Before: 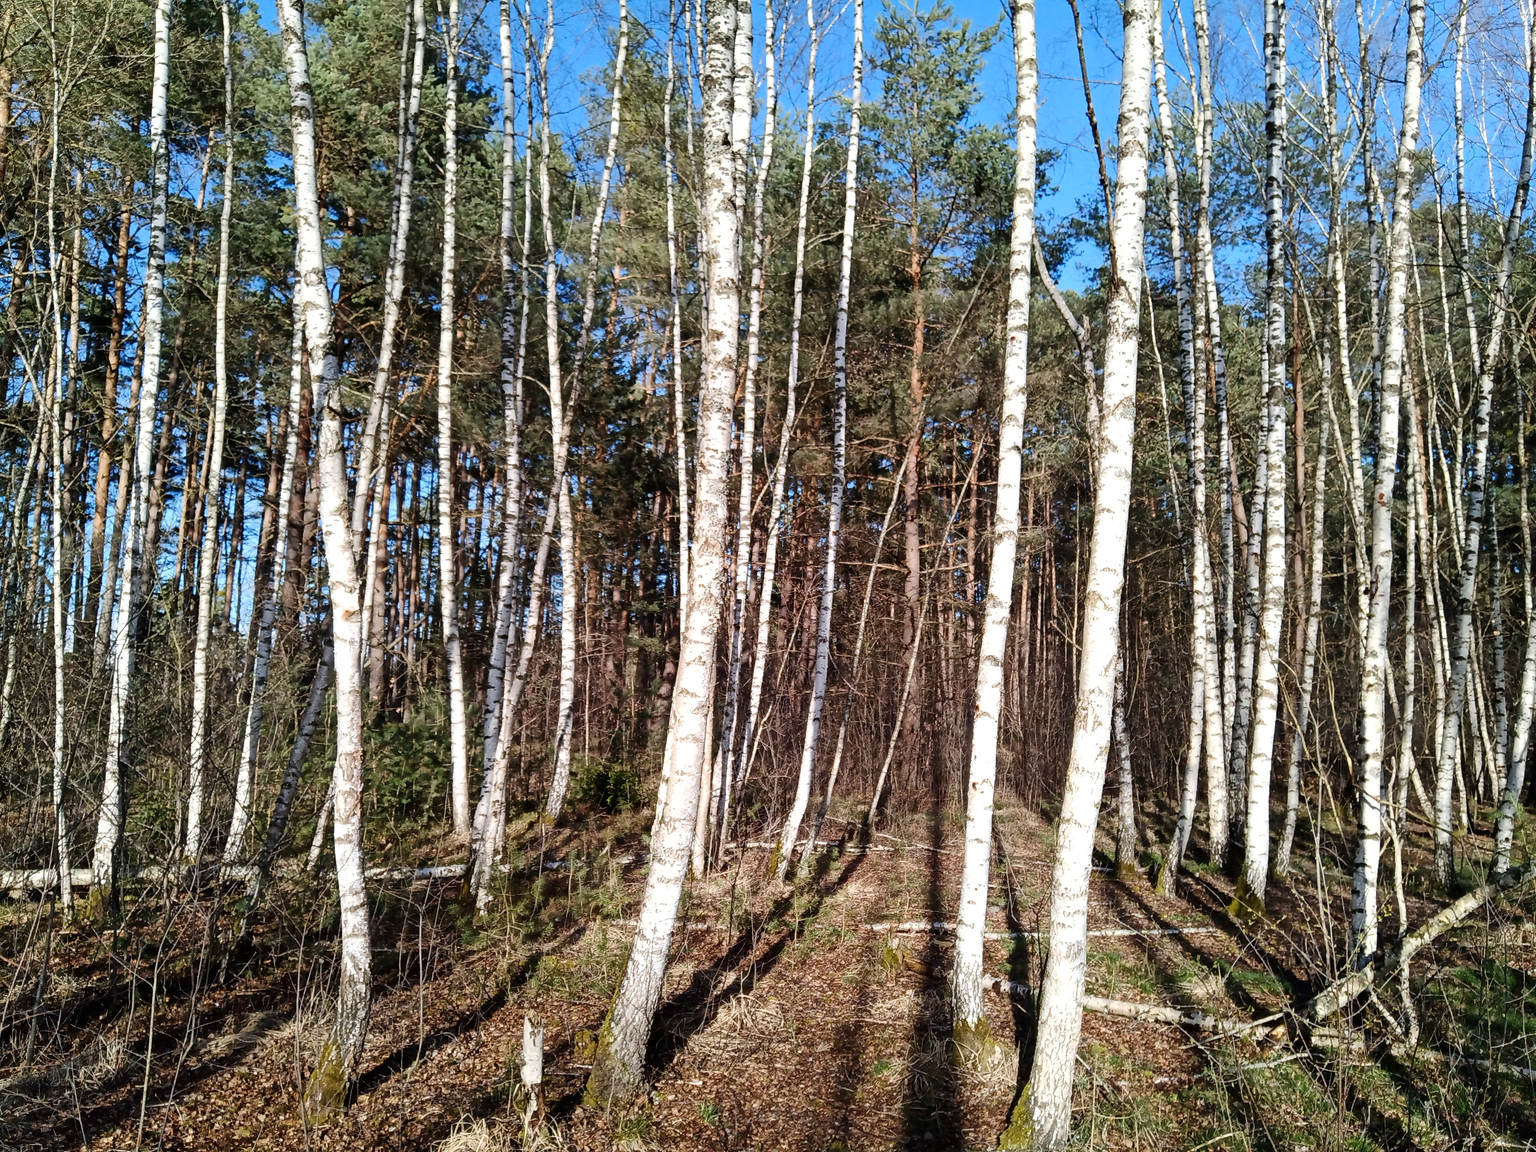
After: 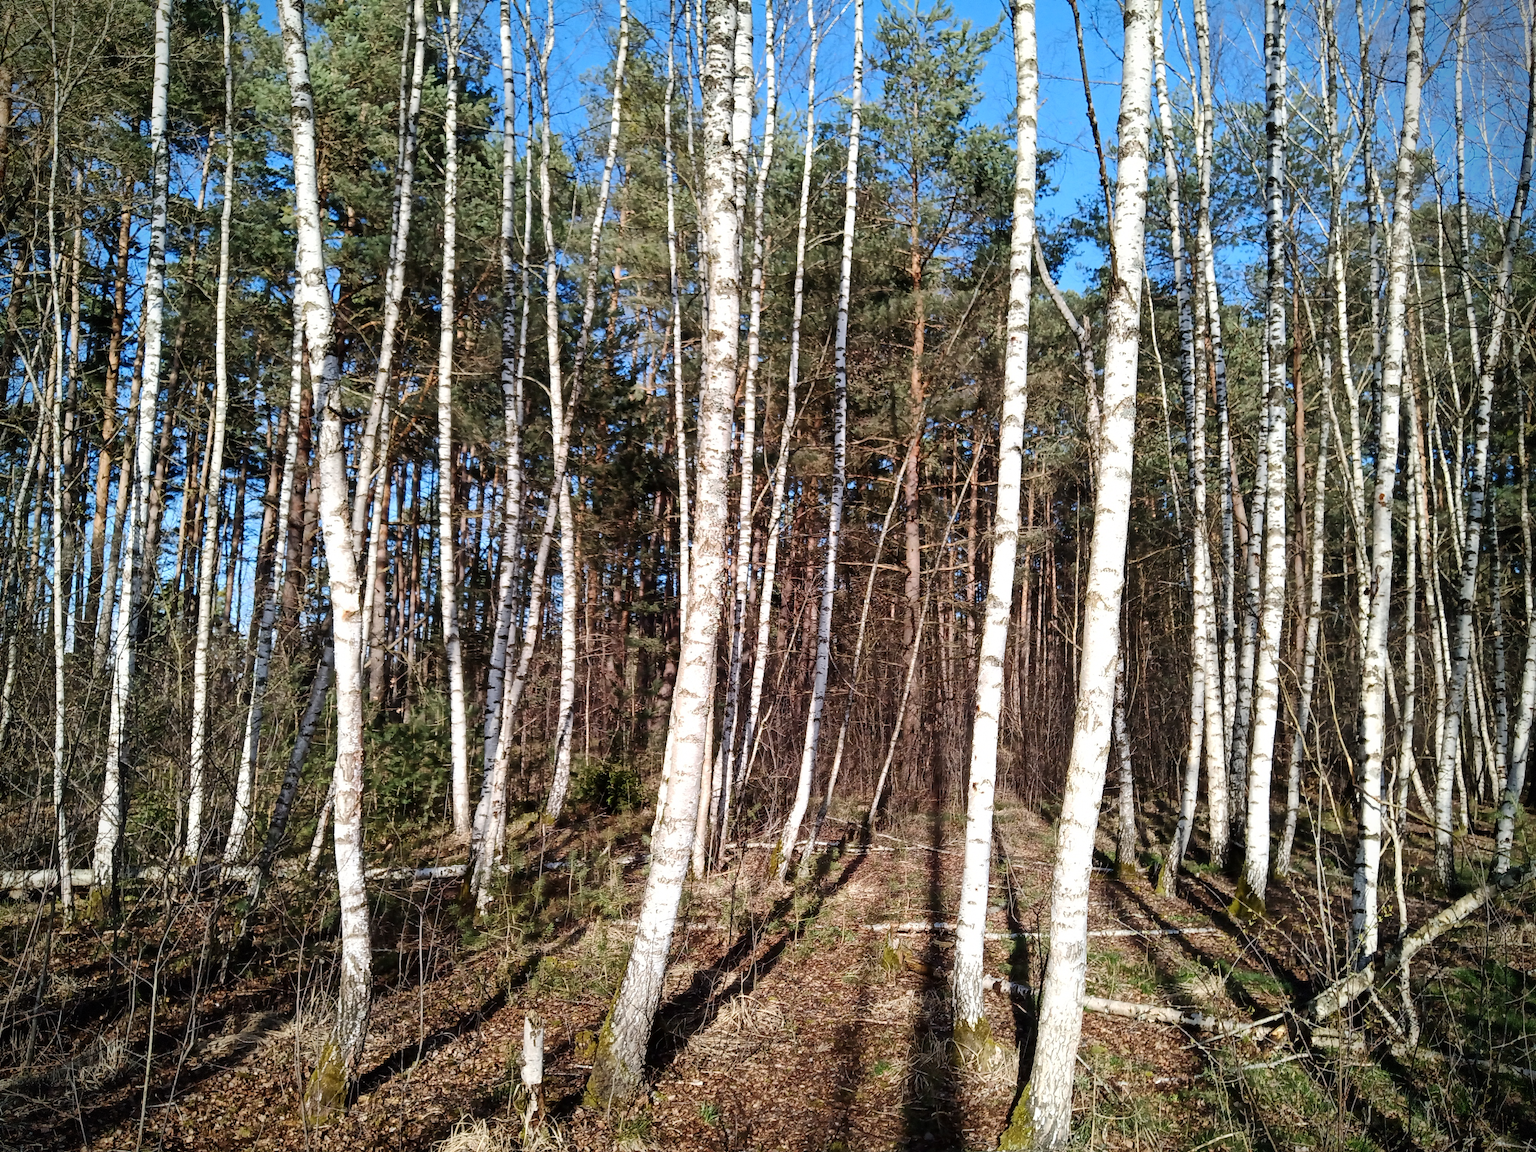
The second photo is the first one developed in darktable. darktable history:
vignetting: brightness -0.593, saturation -0.002, dithering 8-bit output, unbound false
